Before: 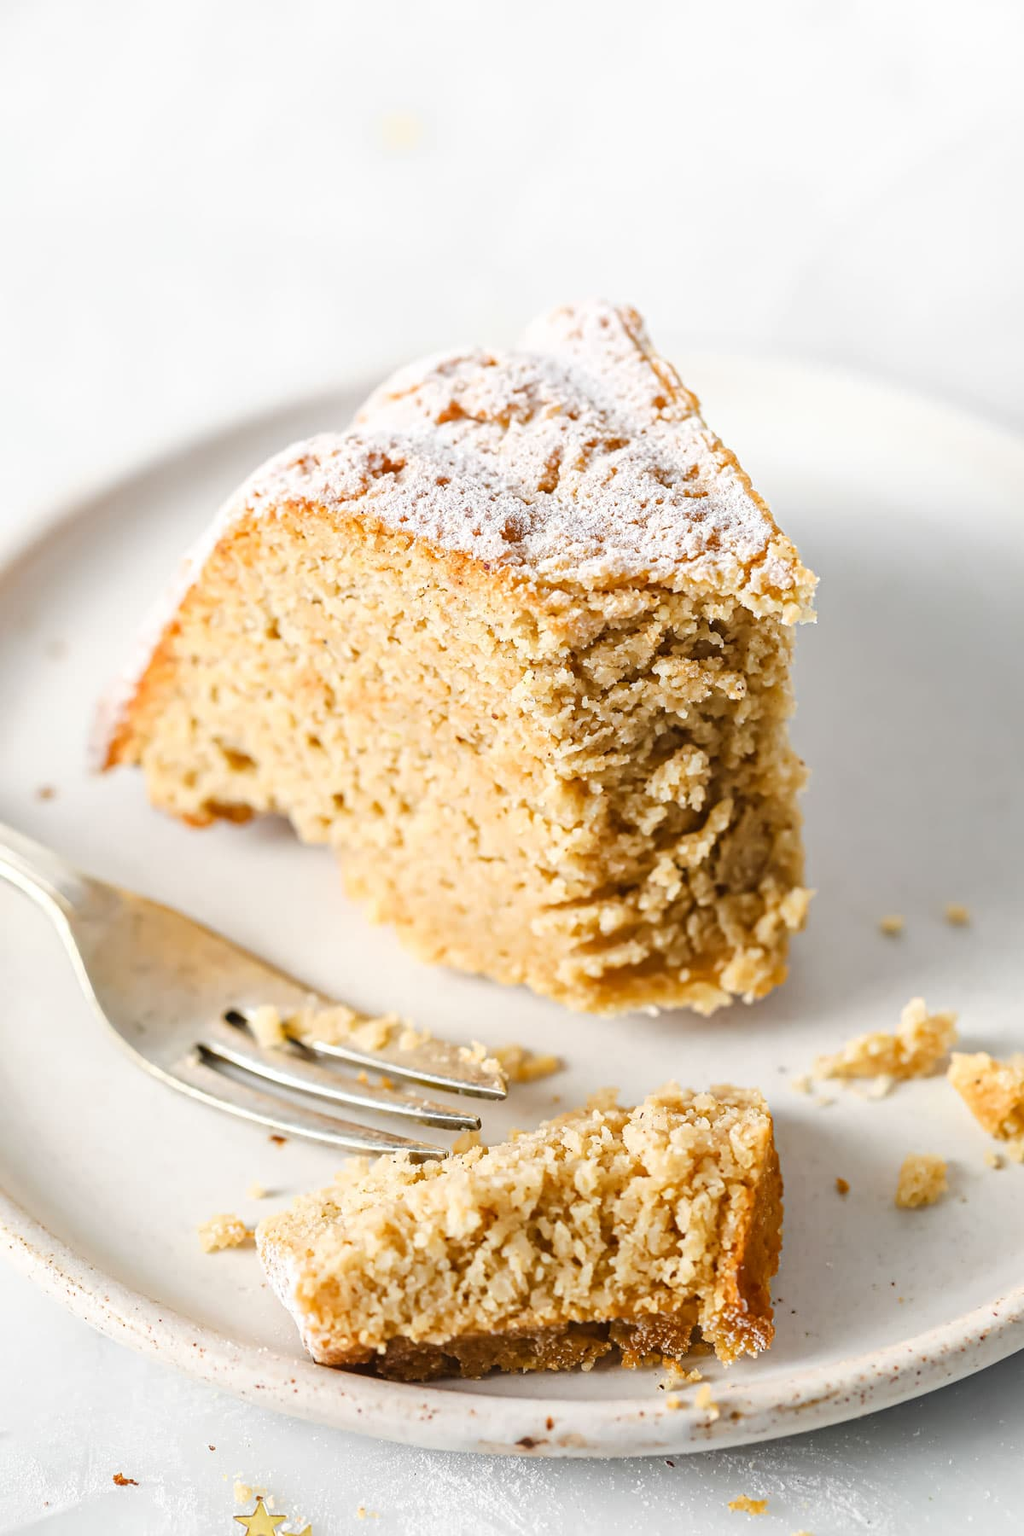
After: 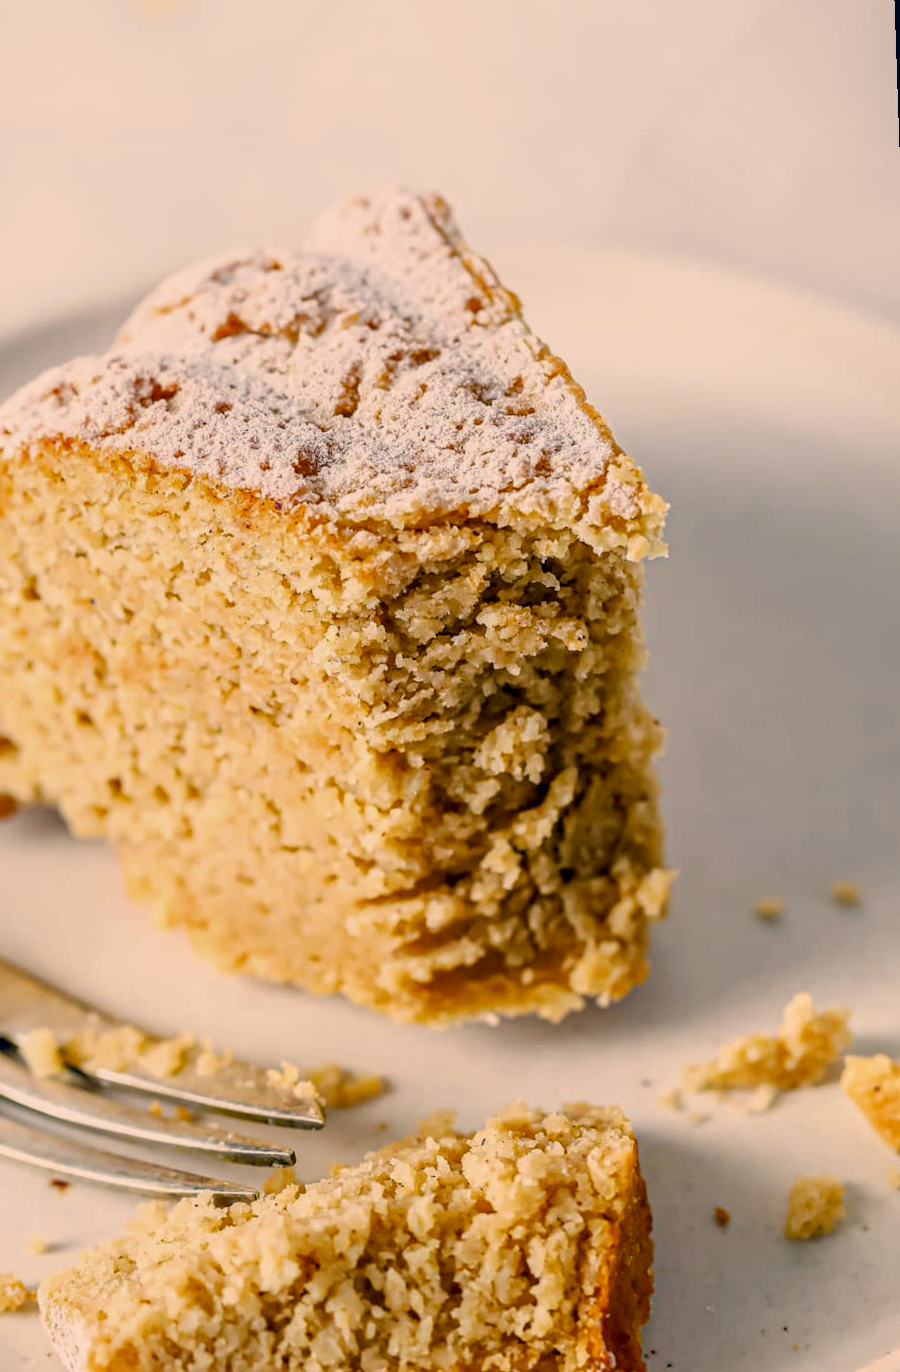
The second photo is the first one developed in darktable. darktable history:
color correction: highlights a* 10.32, highlights b* 14.66, shadows a* -9.59, shadows b* -15.02
local contrast: on, module defaults
color contrast: green-magenta contrast 1.2, blue-yellow contrast 1.2
rotate and perspective: rotation -2.12°, lens shift (vertical) 0.009, lens shift (horizontal) -0.008, automatic cropping original format, crop left 0.036, crop right 0.964, crop top 0.05, crop bottom 0.959
exposure: black level correction 0.011, exposure -0.478 EV, compensate highlight preservation false
crop: left 23.095%, top 5.827%, bottom 11.854%
